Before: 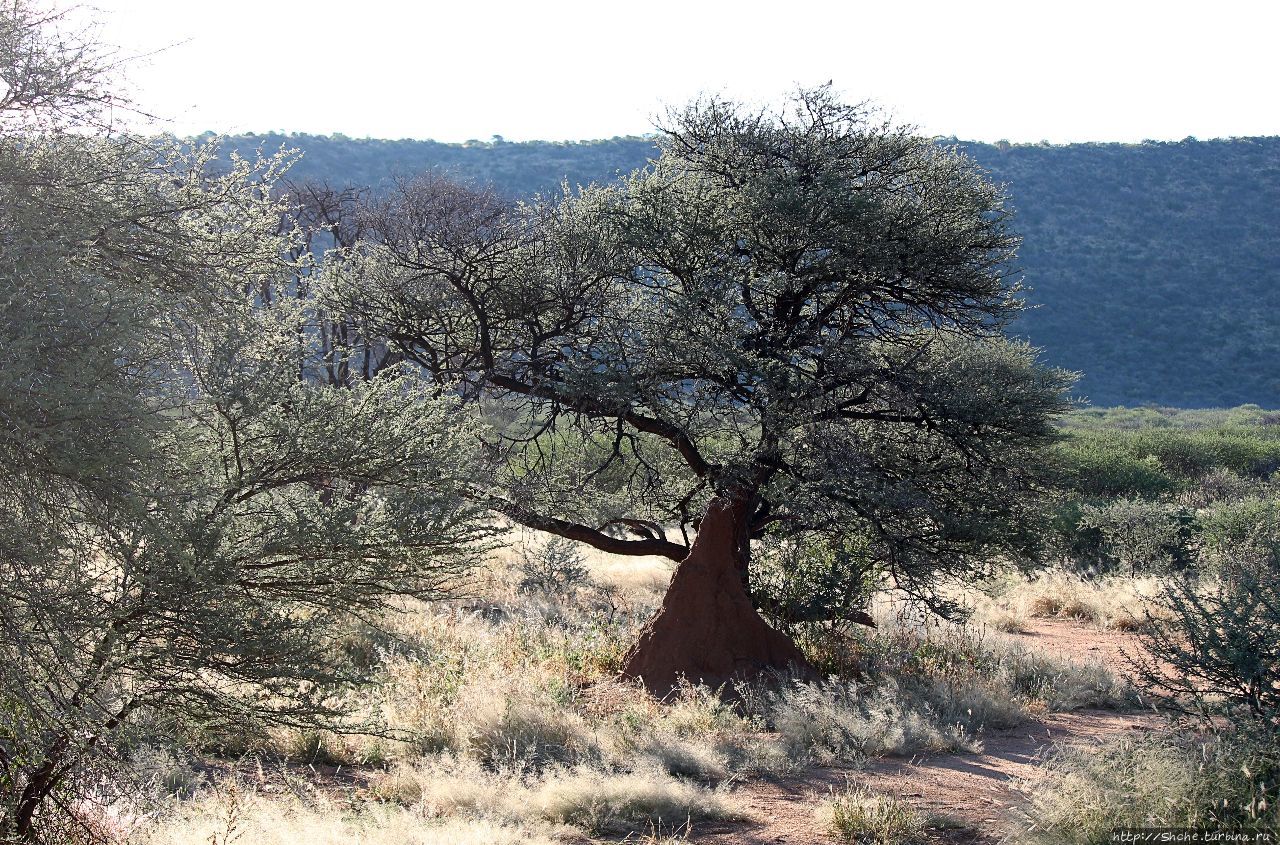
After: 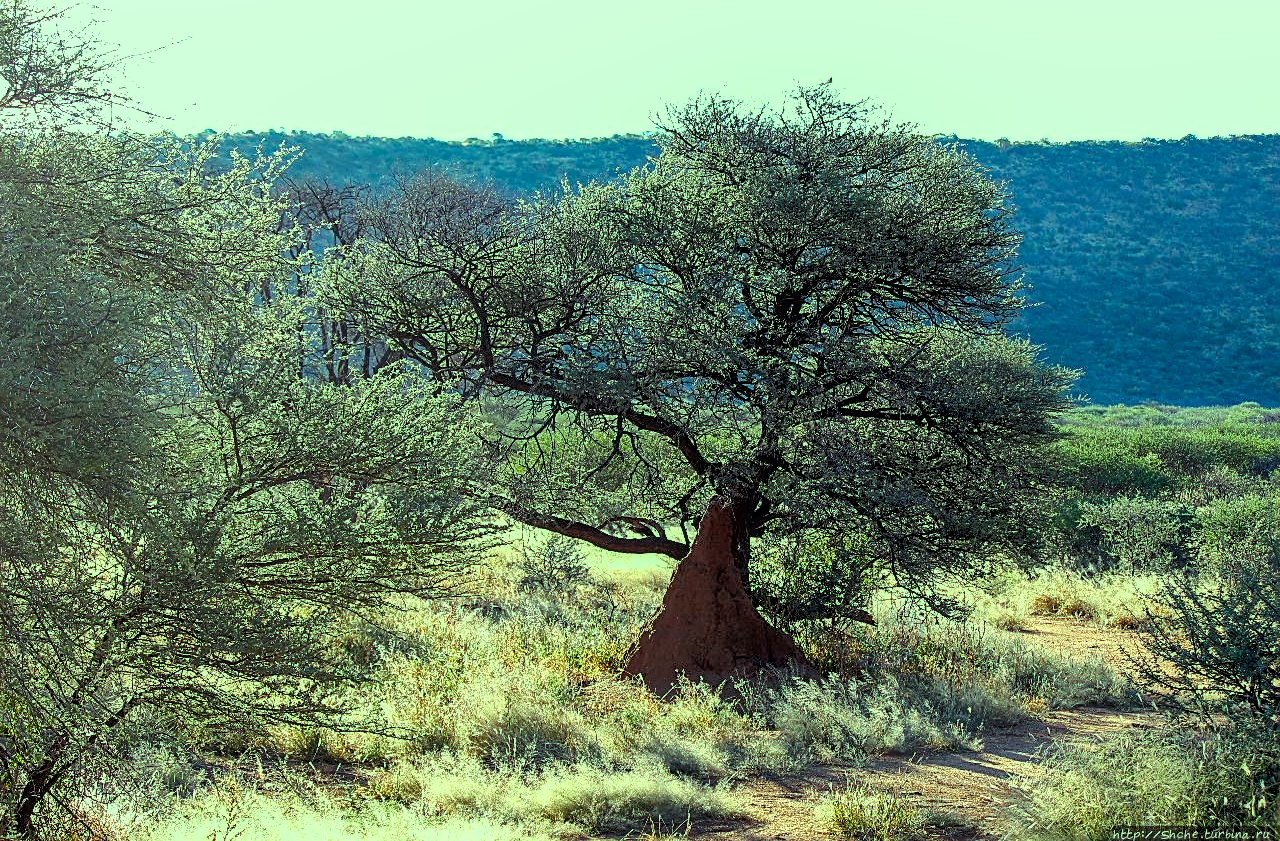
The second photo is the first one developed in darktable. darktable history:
color correction: highlights a* -8.66, highlights b* 3.47
crop: top 0.249%, bottom 0.177%
local contrast: detail 130%
color balance rgb: highlights gain › luminance 15.529%, highlights gain › chroma 7.084%, highlights gain › hue 122.37°, perceptual saturation grading › global saturation 36.116%, perceptual saturation grading › shadows 34.559%
sharpen: on, module defaults
shadows and highlights: shadows 21.01, highlights -36.29, soften with gaussian
tone equalizer: -8 EV -1.81 EV, -7 EV -1.15 EV, -6 EV -1.63 EV
